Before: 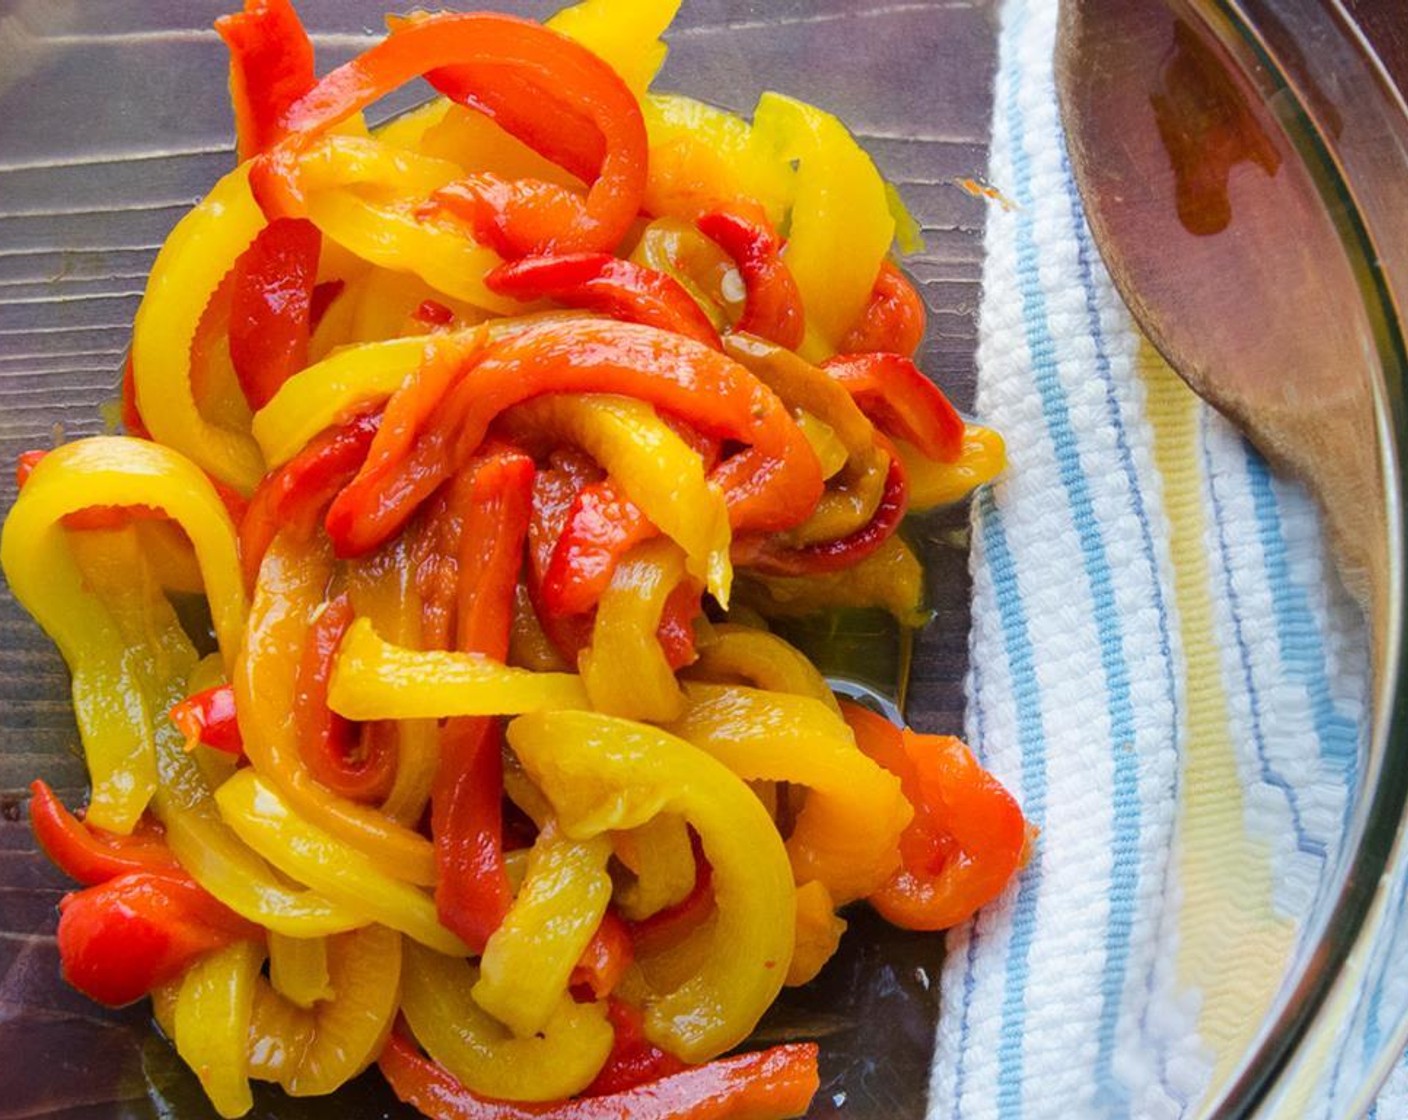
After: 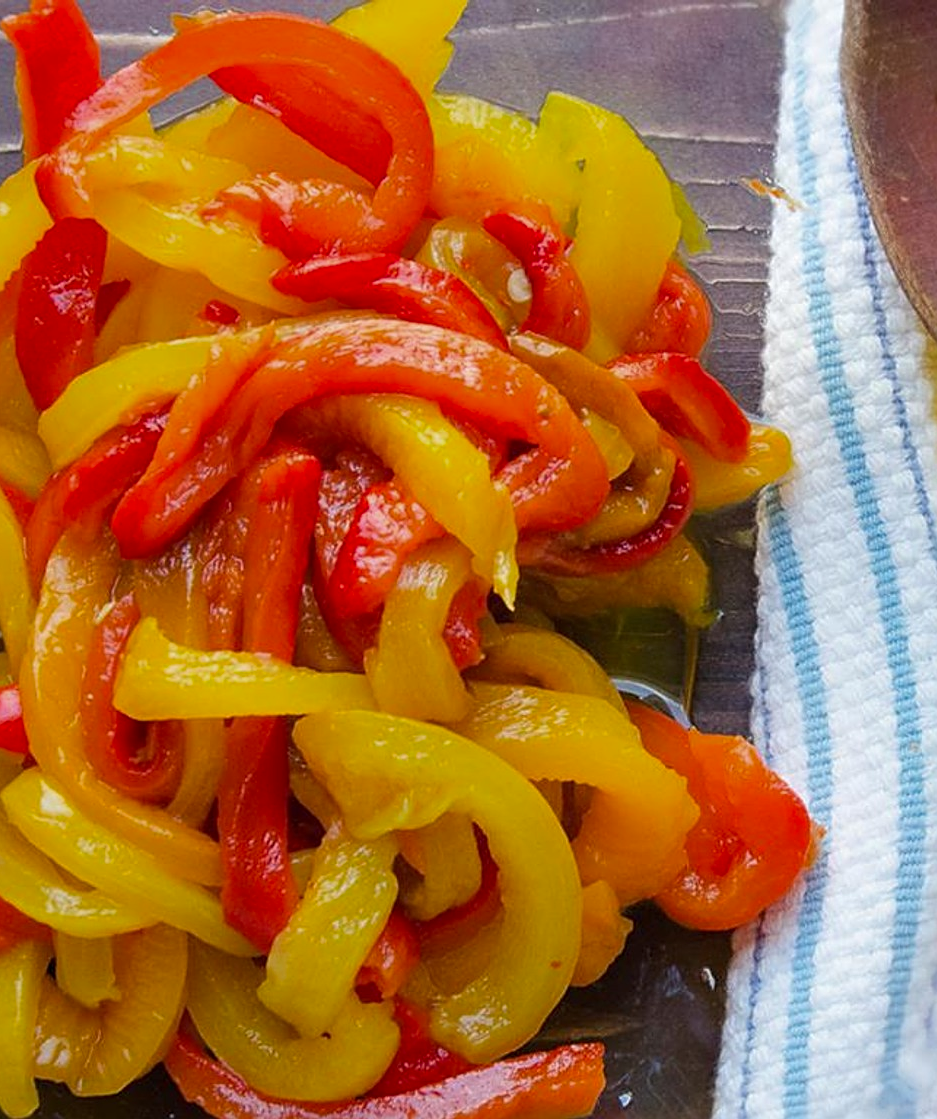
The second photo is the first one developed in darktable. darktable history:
sharpen: on, module defaults
color zones: curves: ch0 [(0, 0.444) (0.143, 0.442) (0.286, 0.441) (0.429, 0.441) (0.571, 0.441) (0.714, 0.441) (0.857, 0.442) (1, 0.444)]
crop and rotate: left 15.235%, right 18.208%
